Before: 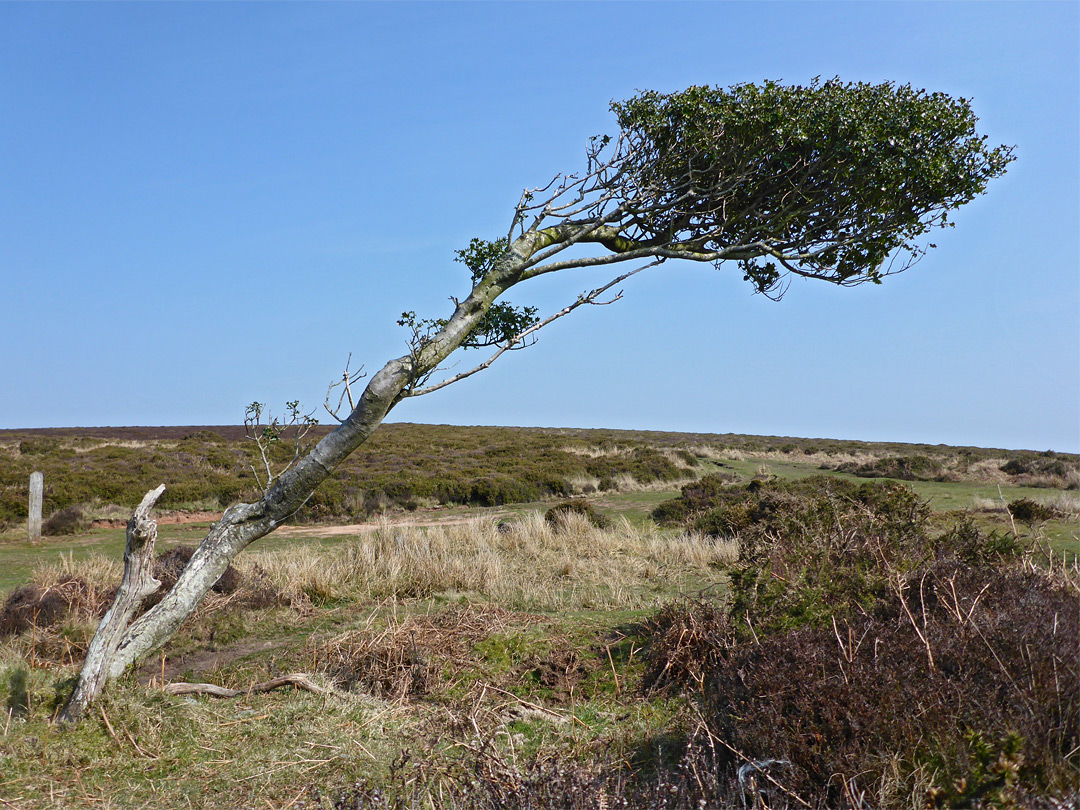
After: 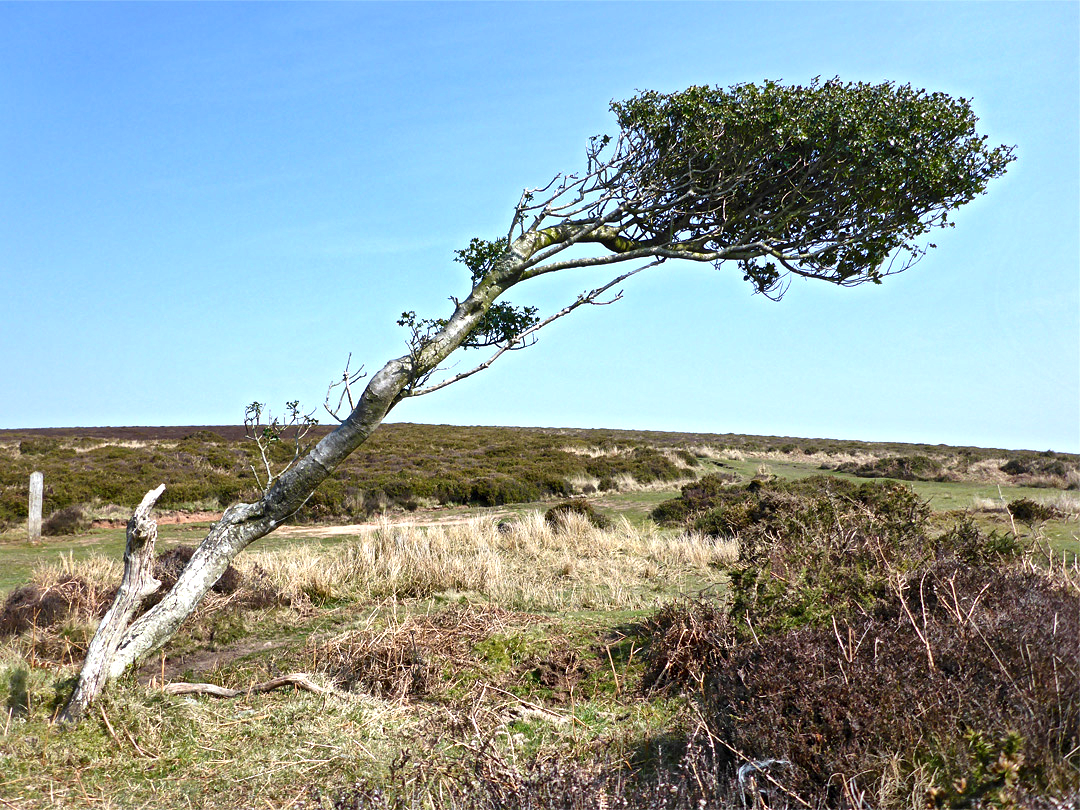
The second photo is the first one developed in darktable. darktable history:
shadows and highlights: shadows 37.27, highlights -28.18, soften with gaussian
local contrast: mode bilateral grid, contrast 100, coarseness 100, detail 165%, midtone range 0.2
exposure: black level correction 0, exposure 0.68 EV, compensate exposure bias true, compensate highlight preservation false
